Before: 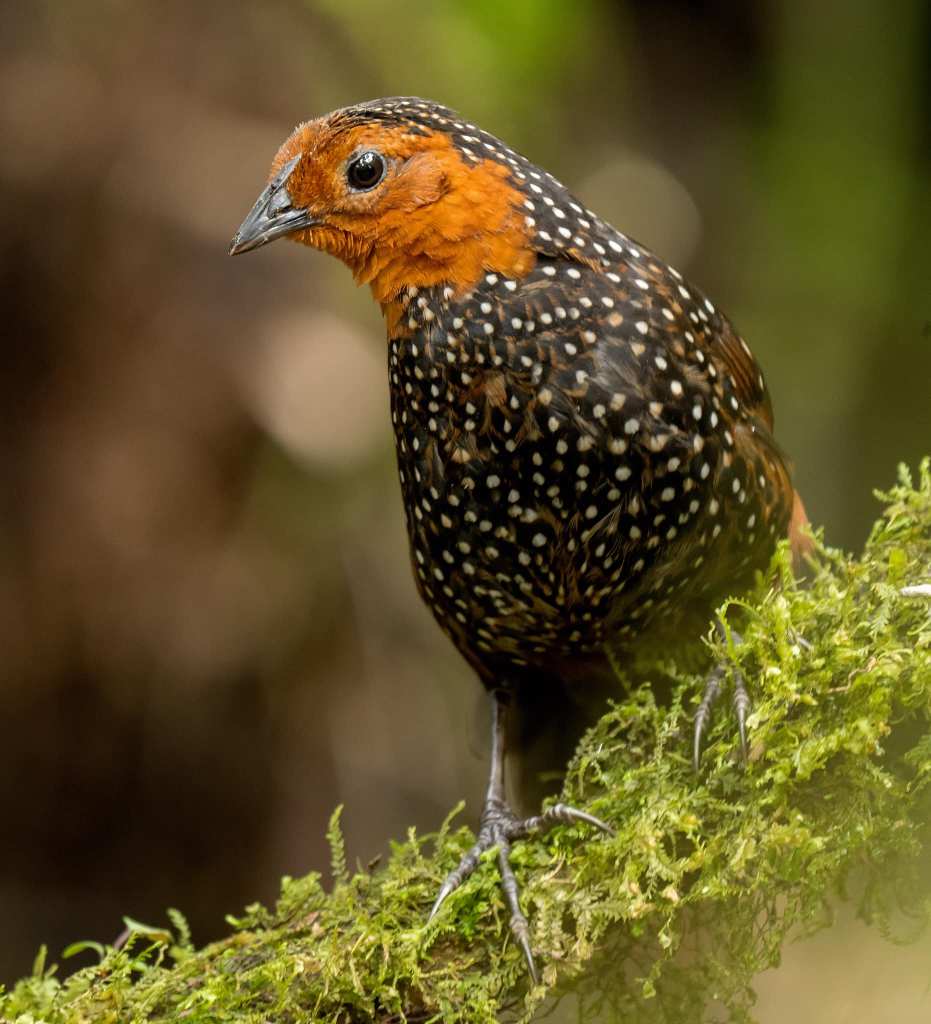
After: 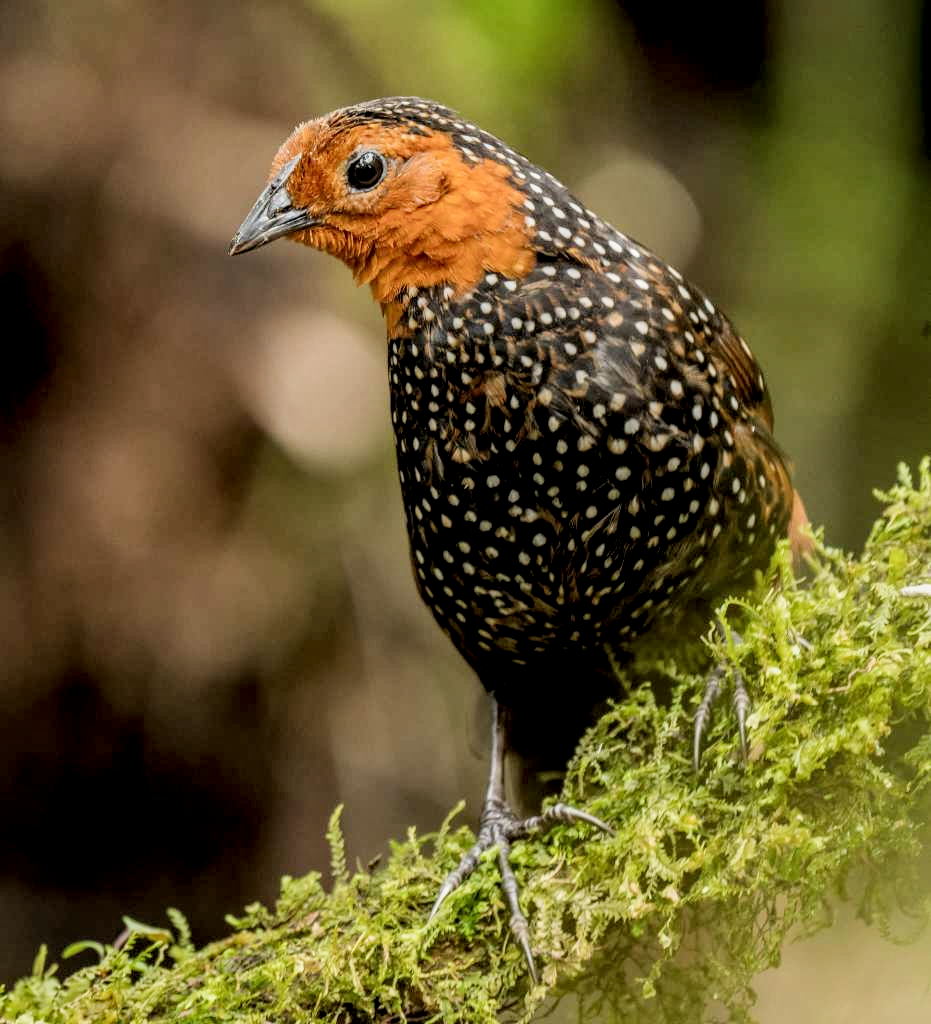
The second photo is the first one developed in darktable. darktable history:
exposure: exposure 0.373 EV, compensate highlight preservation false
local contrast: highlights 24%, detail 150%
filmic rgb: black relative exposure -7.3 EV, white relative exposure 5.06 EV, threshold 2.98 EV, hardness 3.22, enable highlight reconstruction true
